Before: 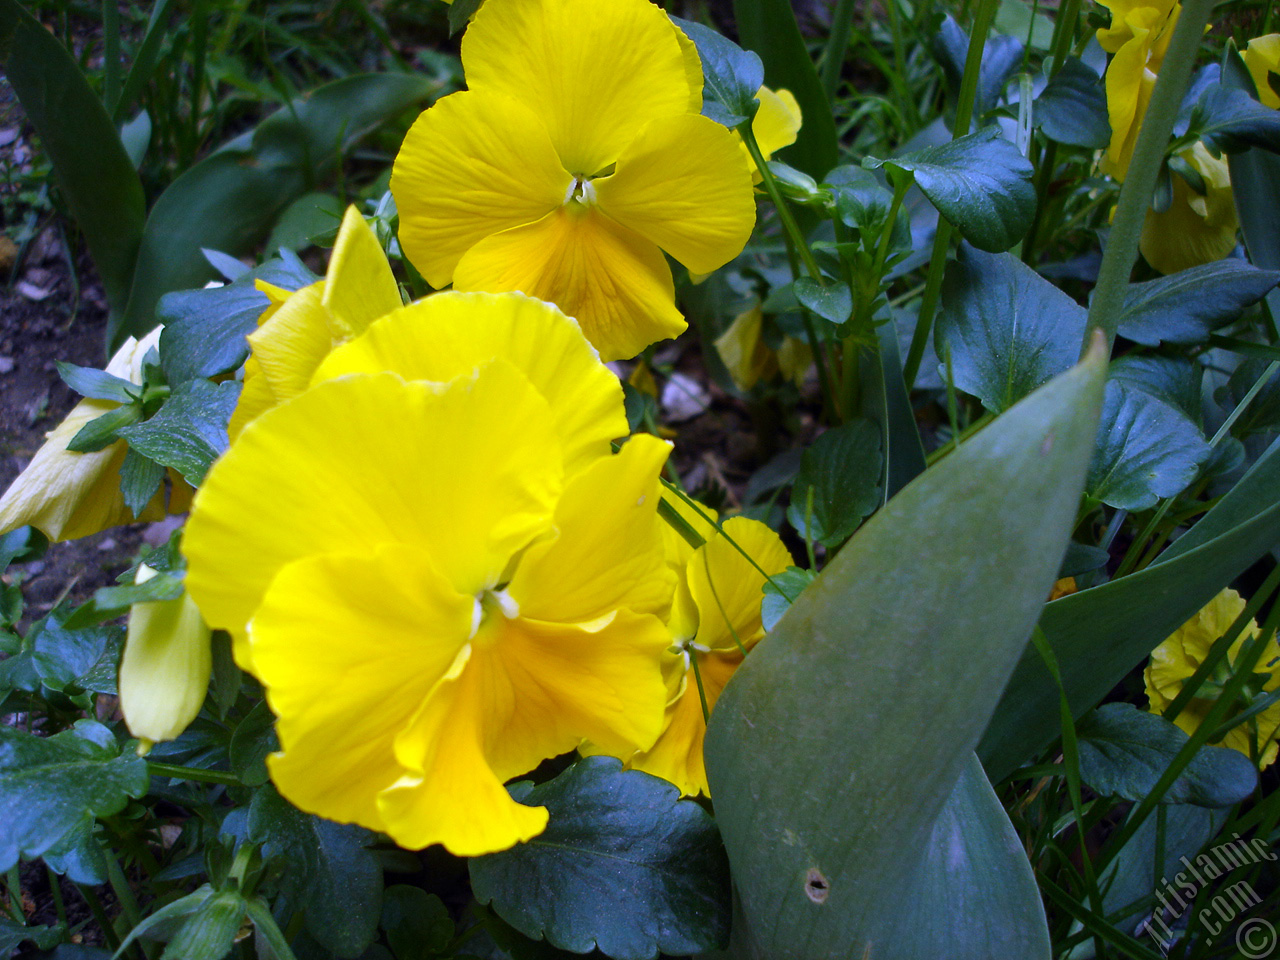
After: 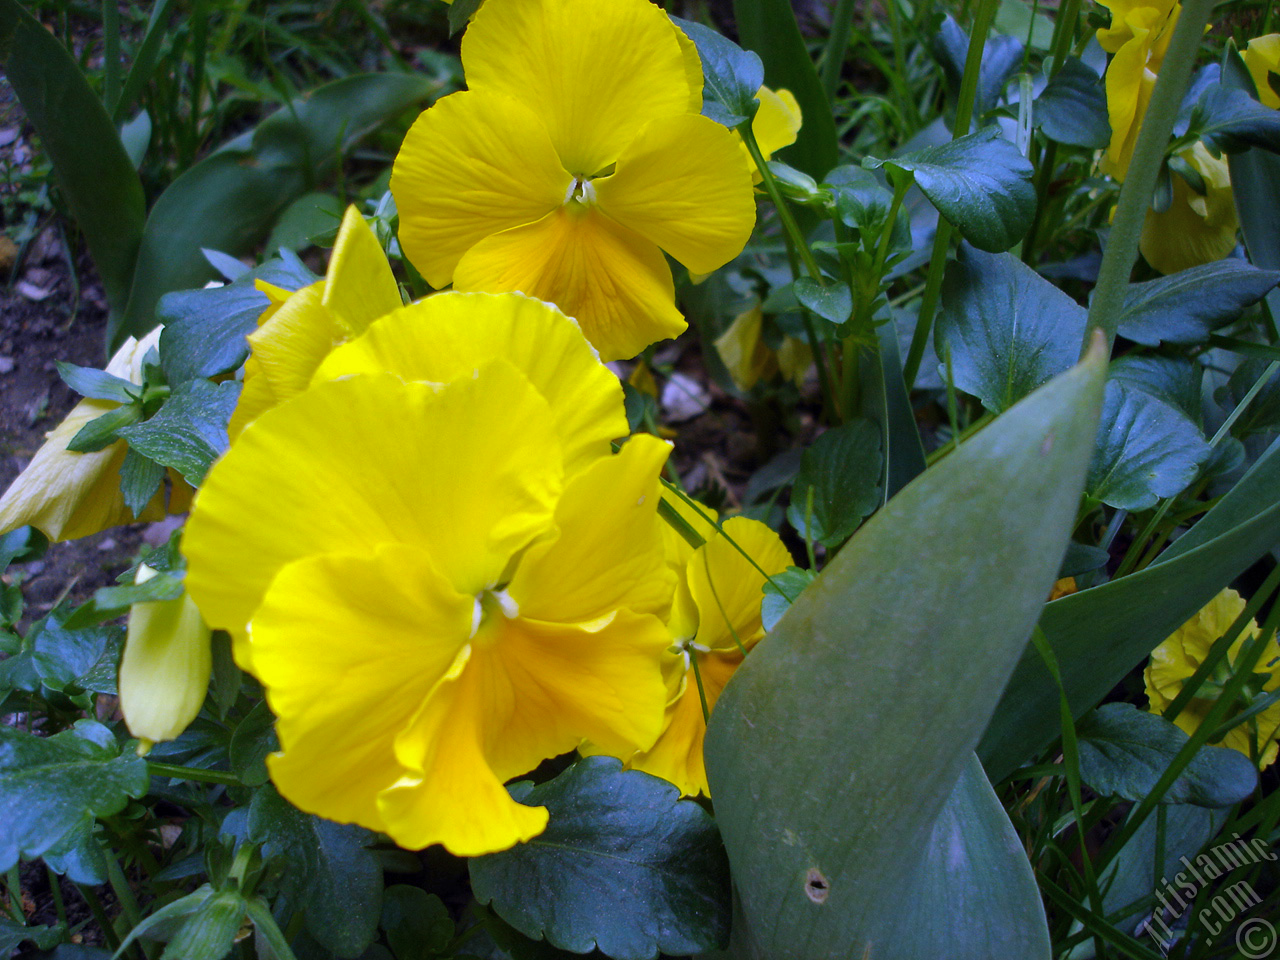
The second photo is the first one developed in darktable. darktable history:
shadows and highlights: shadows 30
